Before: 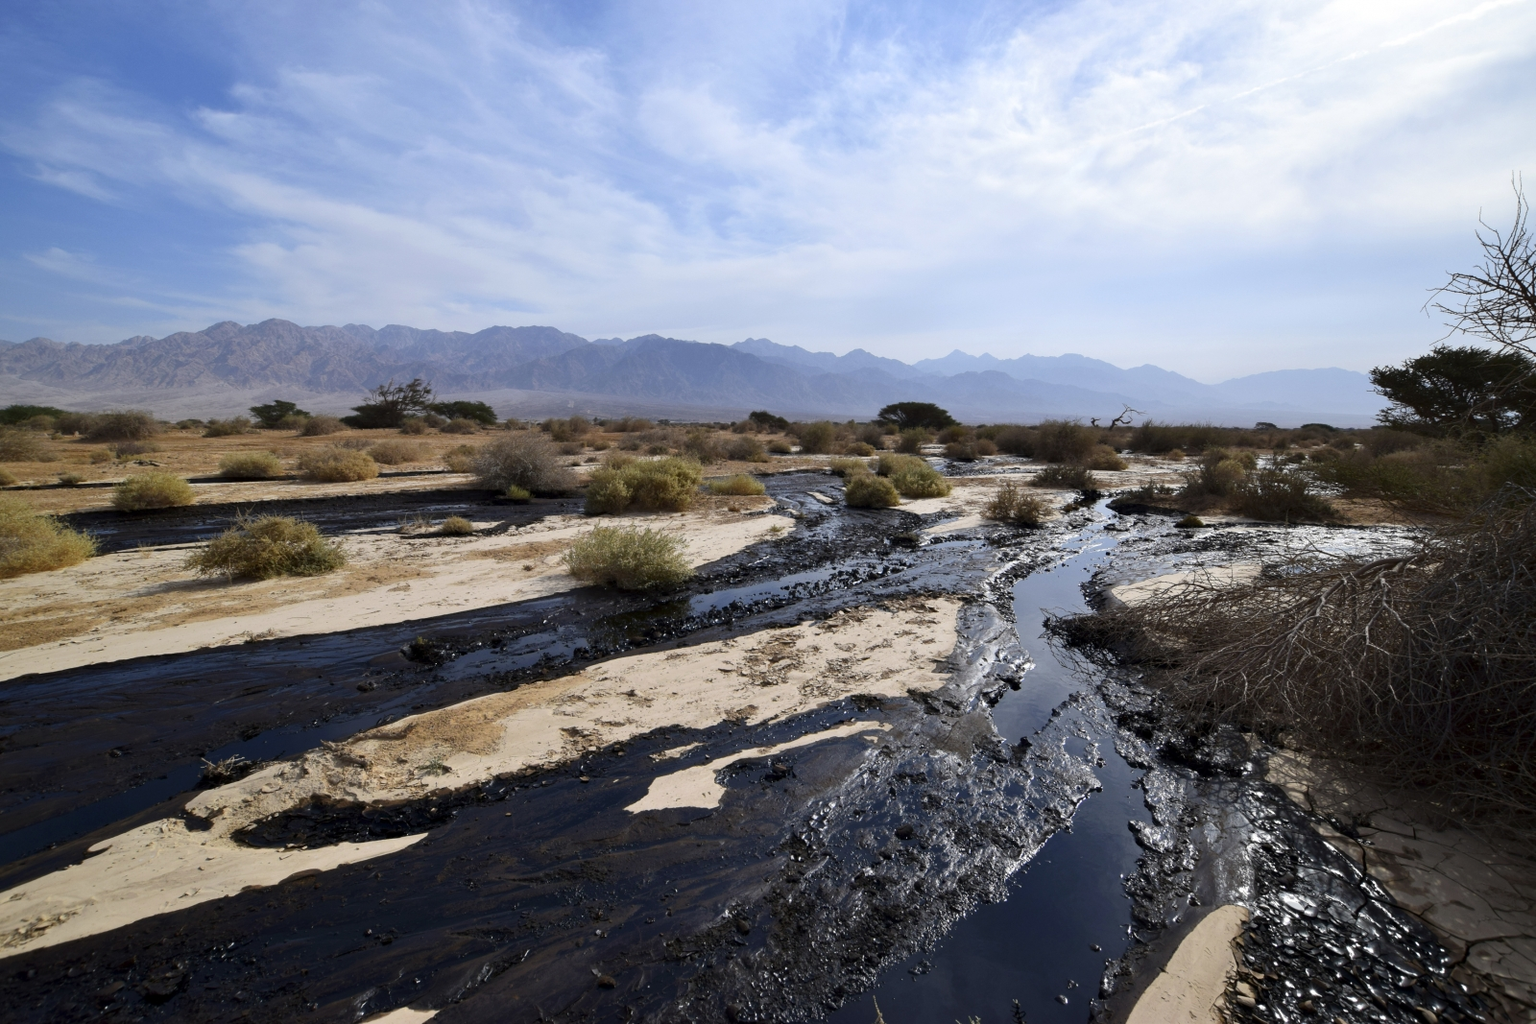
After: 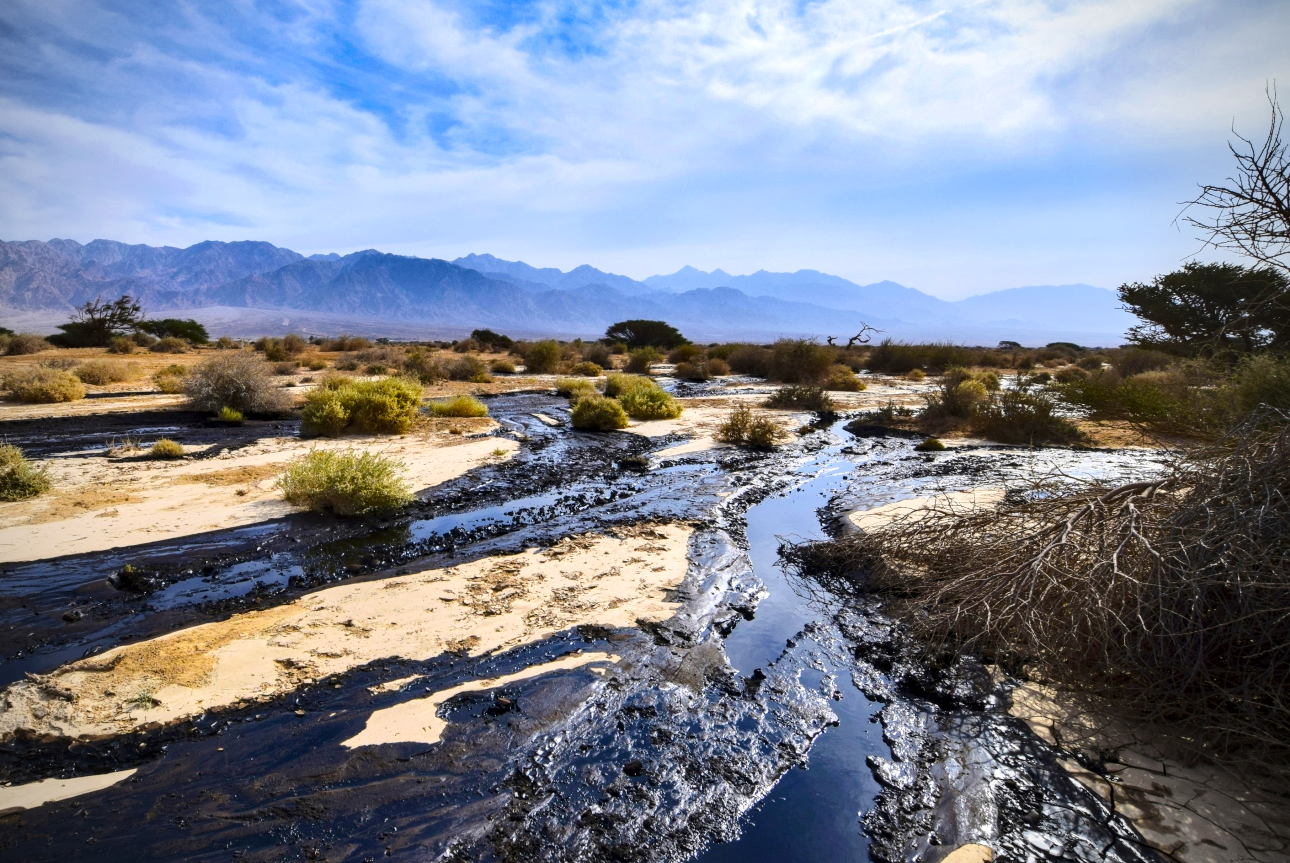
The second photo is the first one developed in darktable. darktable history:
vignetting: fall-off radius 61.14%, brightness -0.611, saturation -0.675, center (0, 0.009), unbound false
crop: left 19.326%, top 9.359%, right 0%, bottom 9.686%
local contrast: on, module defaults
shadows and highlights: radius 108.41, shadows 40.95, highlights -71.49, low approximation 0.01, soften with gaussian
base curve: curves: ch0 [(0, 0) (0.028, 0.03) (0.121, 0.232) (0.46, 0.748) (0.859, 0.968) (1, 1)], preserve colors average RGB
velvia: strength 51.09%, mid-tones bias 0.514
